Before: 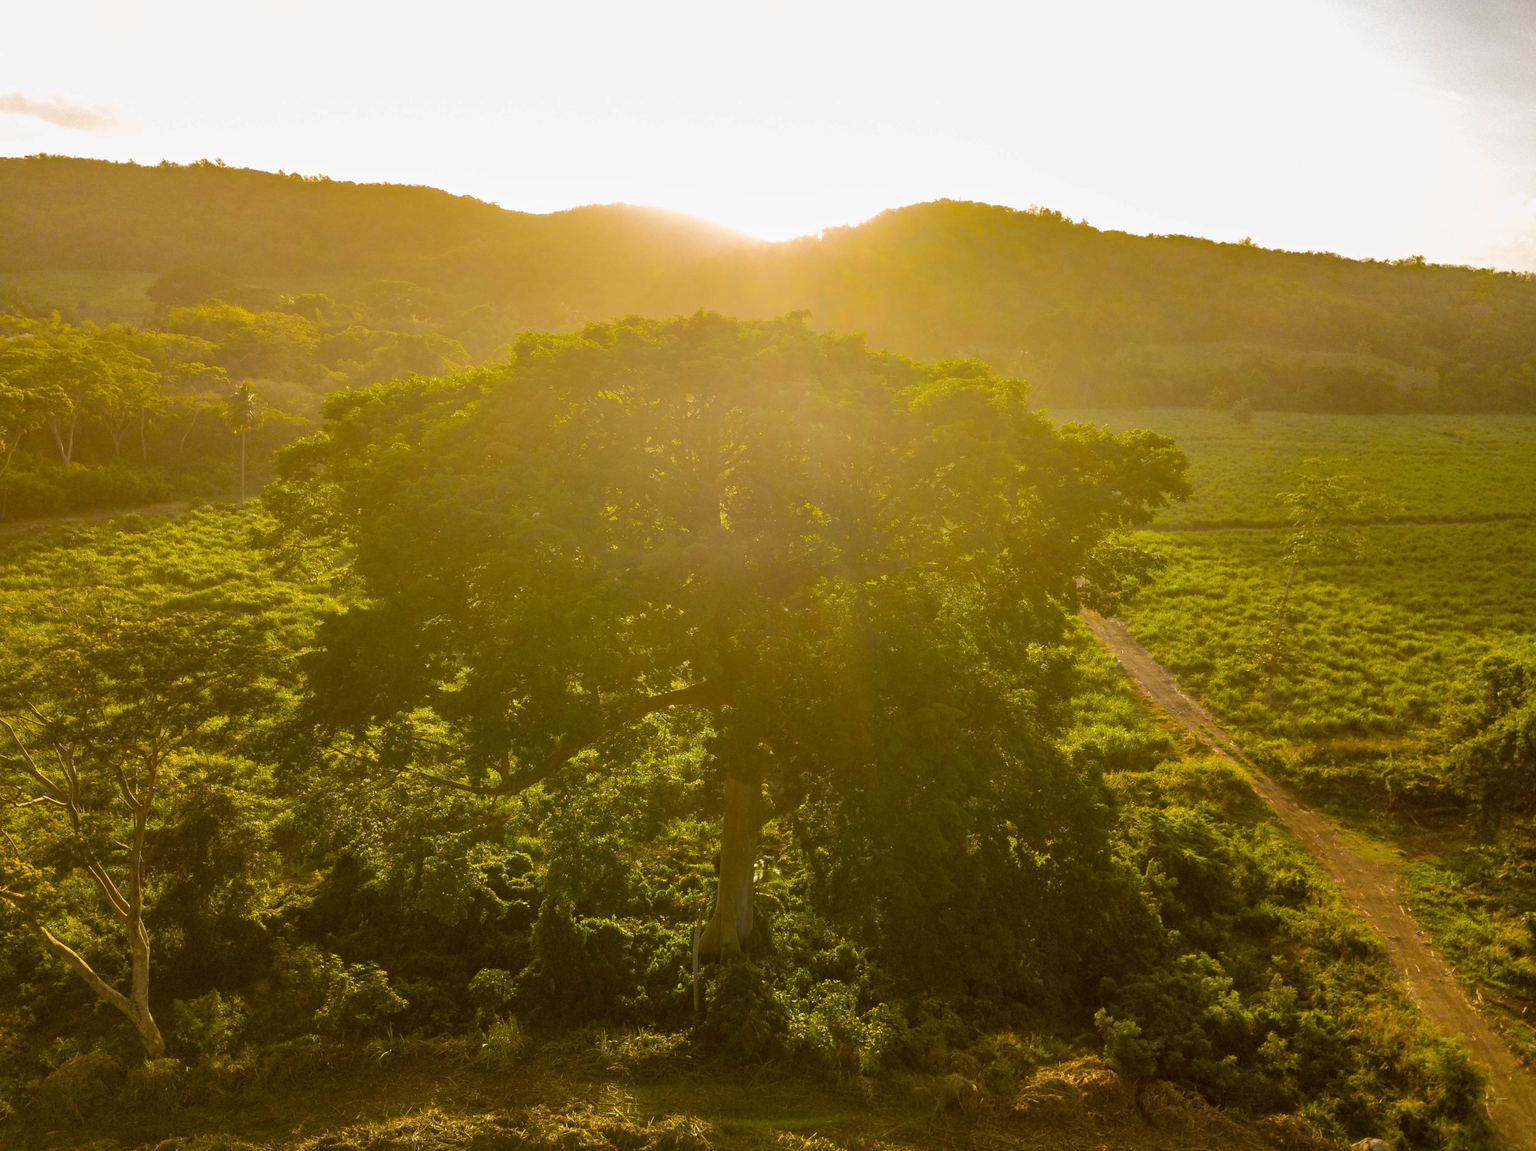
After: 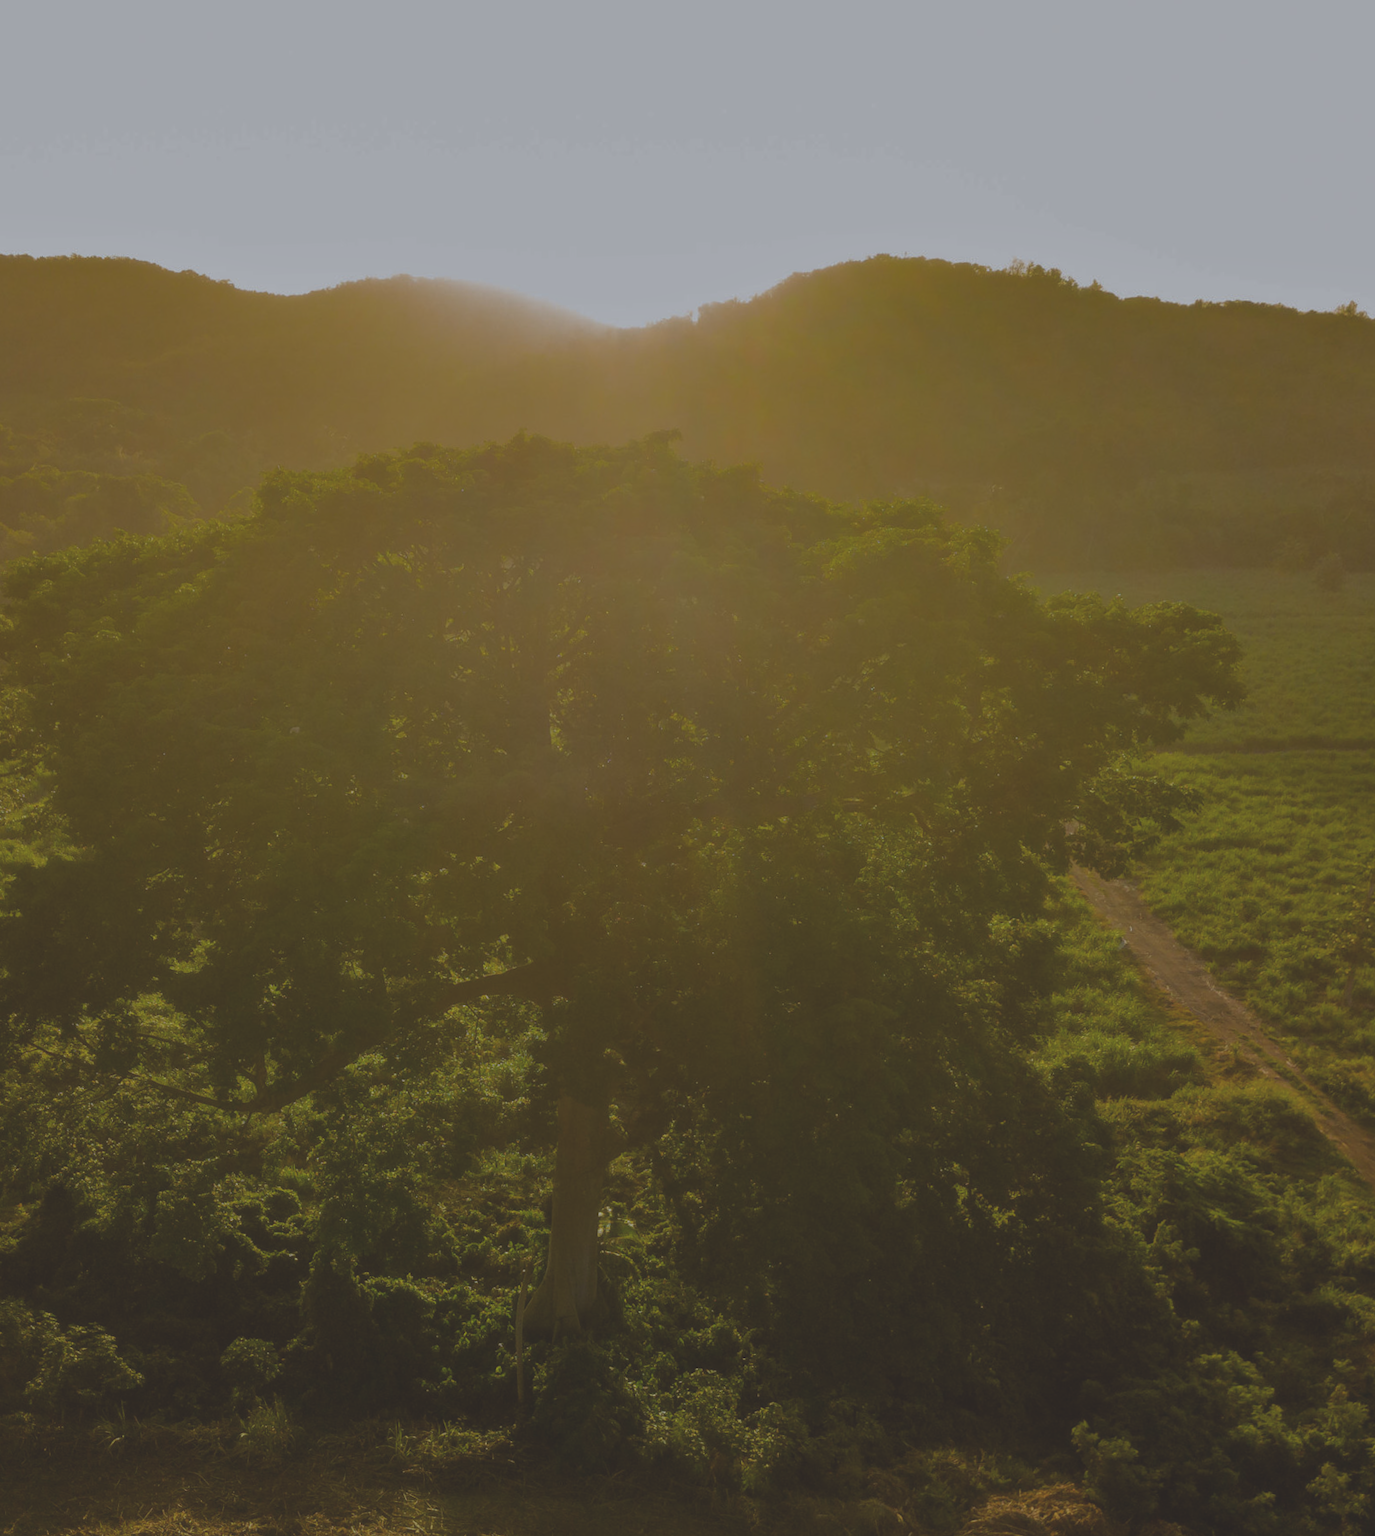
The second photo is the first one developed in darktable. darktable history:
base curve: curves: ch0 [(0, 0) (0.841, 0.609) (1, 1)]
rotate and perspective: rotation 0.062°, lens shift (vertical) 0.115, lens shift (horizontal) -0.133, crop left 0.047, crop right 0.94, crop top 0.061, crop bottom 0.94
exposure: black level correction -0.036, exposure -0.497 EV, compensate highlight preservation false
soften: size 10%, saturation 50%, brightness 0.2 EV, mix 10%
white balance: red 0.976, blue 1.04
tone equalizer: on, module defaults
crop: left 16.899%, right 16.556%
